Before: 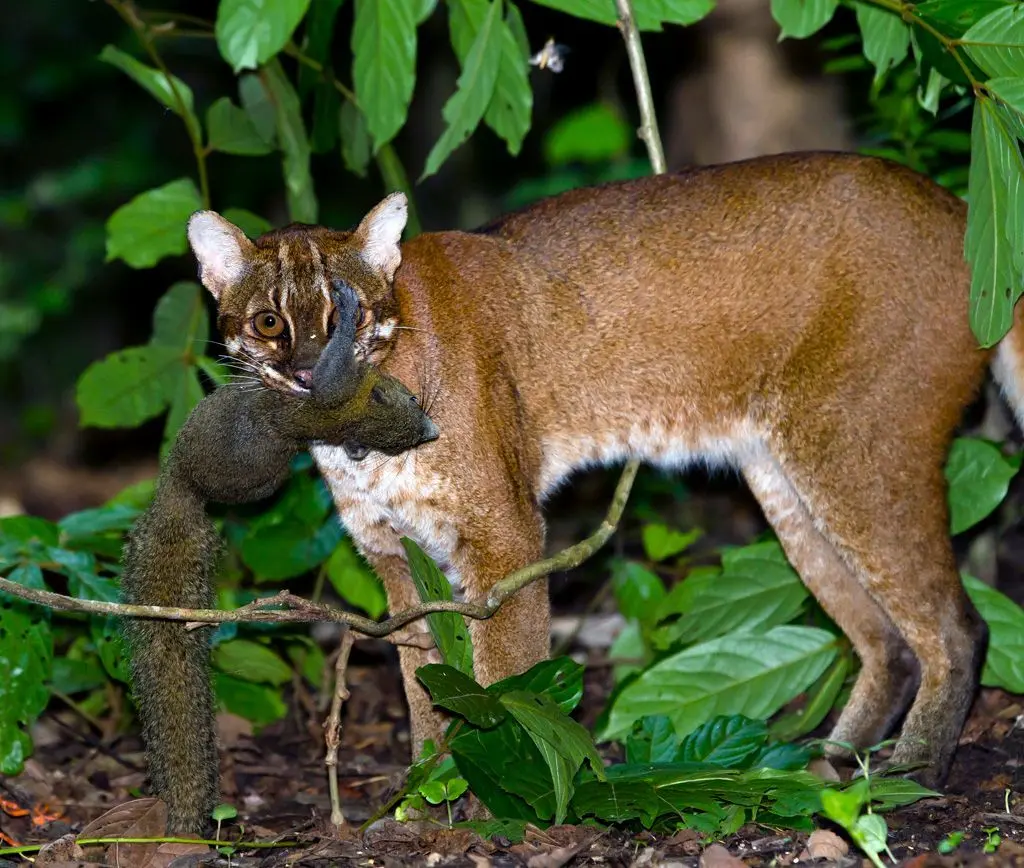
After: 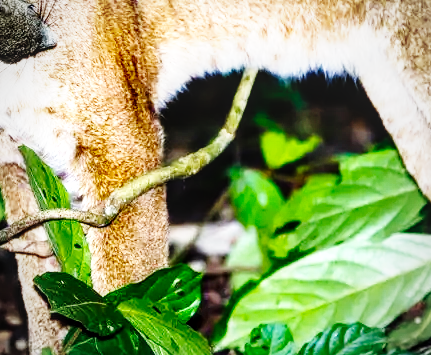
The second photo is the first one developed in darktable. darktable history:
vignetting: fall-off start 73.92%, brightness -0.278
crop: left 37.38%, top 45.182%, right 20.491%, bottom 13.831%
base curve: curves: ch0 [(0, 0) (0, 0) (0.002, 0.001) (0.008, 0.003) (0.019, 0.011) (0.037, 0.037) (0.064, 0.11) (0.102, 0.232) (0.152, 0.379) (0.216, 0.524) (0.296, 0.665) (0.394, 0.789) (0.512, 0.881) (0.651, 0.945) (0.813, 0.986) (1, 1)], preserve colors none
tone equalizer: -8 EV -0.383 EV, -7 EV -0.413 EV, -6 EV -0.368 EV, -5 EV -0.219 EV, -3 EV 0.225 EV, -2 EV 0.358 EV, -1 EV 0.386 EV, +0 EV 0.395 EV, edges refinement/feathering 500, mask exposure compensation -1.57 EV, preserve details no
exposure: black level correction 0.001, exposure 0.498 EV, compensate highlight preservation false
local contrast: detail 130%
contrast equalizer: y [[0.5, 0.488, 0.462, 0.461, 0.491, 0.5], [0.5 ×6], [0.5 ×6], [0 ×6], [0 ×6]]
